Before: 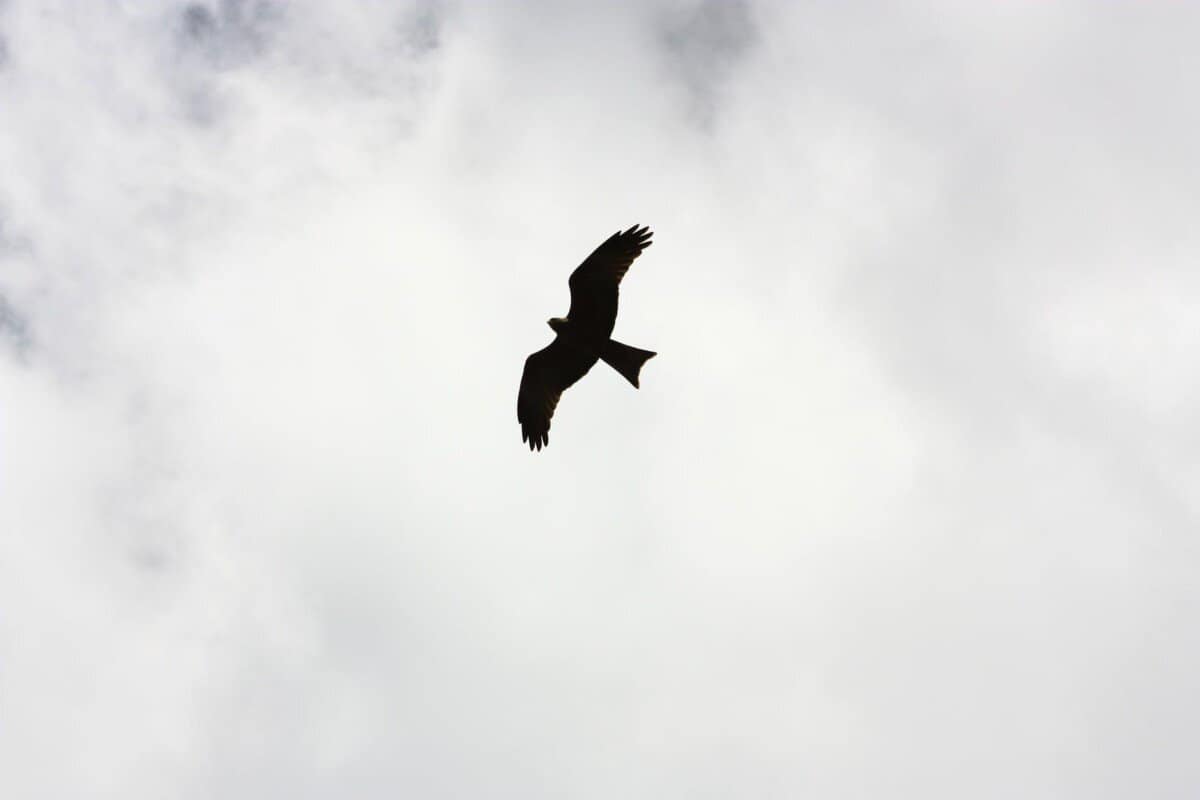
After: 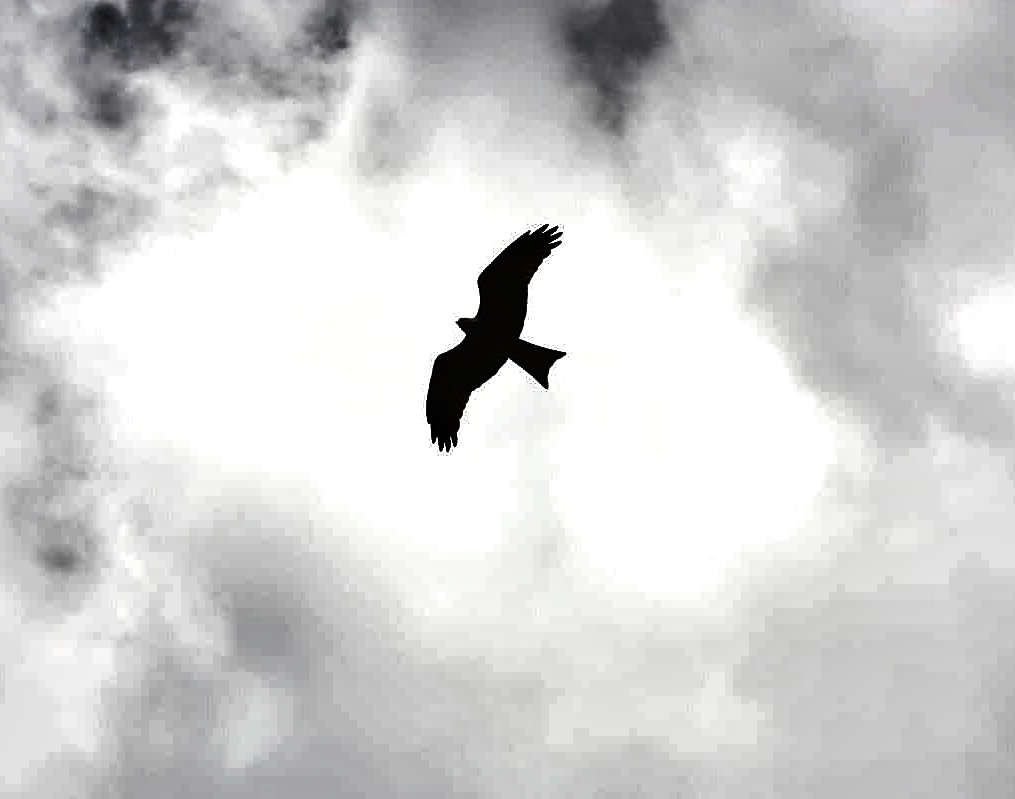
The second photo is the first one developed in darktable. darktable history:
color zones: curves: ch0 [(0, 0.5) (0.125, 0.4) (0.25, 0.5) (0.375, 0.4) (0.5, 0.4) (0.625, 0.35) (0.75, 0.35) (0.875, 0.5)]; ch1 [(0, 0.35) (0.125, 0.45) (0.25, 0.35) (0.375, 0.35) (0.5, 0.35) (0.625, 0.35) (0.75, 0.45) (0.875, 0.35)]; ch2 [(0, 0.6) (0.125, 0.5) (0.25, 0.5) (0.375, 0.6) (0.5, 0.6) (0.625, 0.5) (0.75, 0.5) (0.875, 0.5)]
crop: left 7.588%, right 7.794%
exposure: exposure 0.208 EV, compensate exposure bias true, compensate highlight preservation false
contrast brightness saturation: brightness 0.188, saturation -0.498
sharpen: radius 1.379, amount 1.261, threshold 0.65
shadows and highlights: shadows 20.9, highlights -81.41, highlights color adjustment 40.09%, soften with gaussian
local contrast: mode bilateral grid, contrast 21, coarseness 50, detail 150%, midtone range 0.2
